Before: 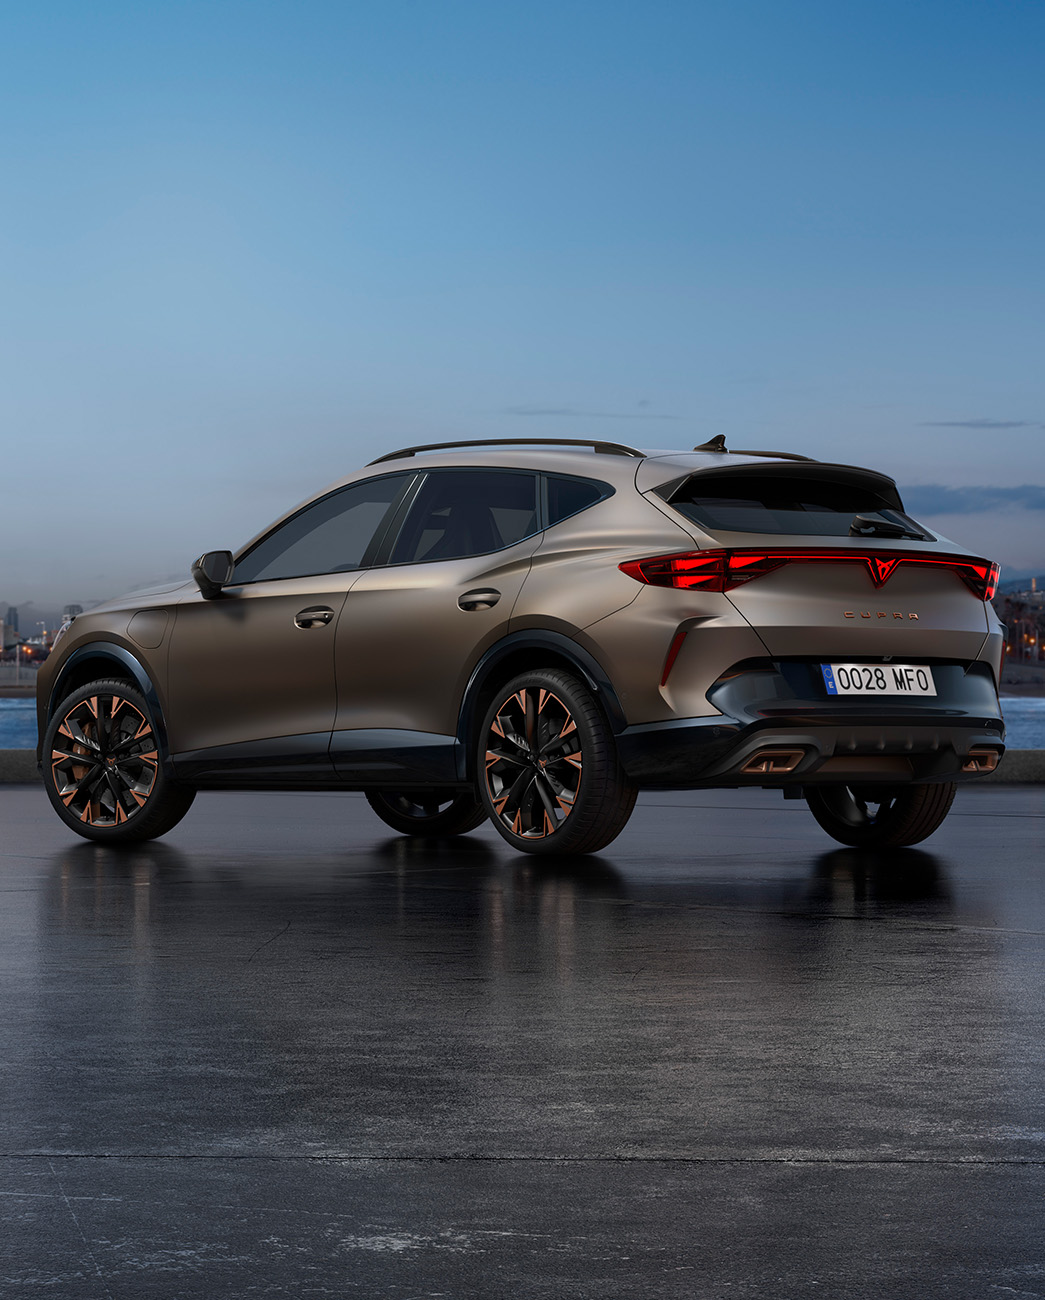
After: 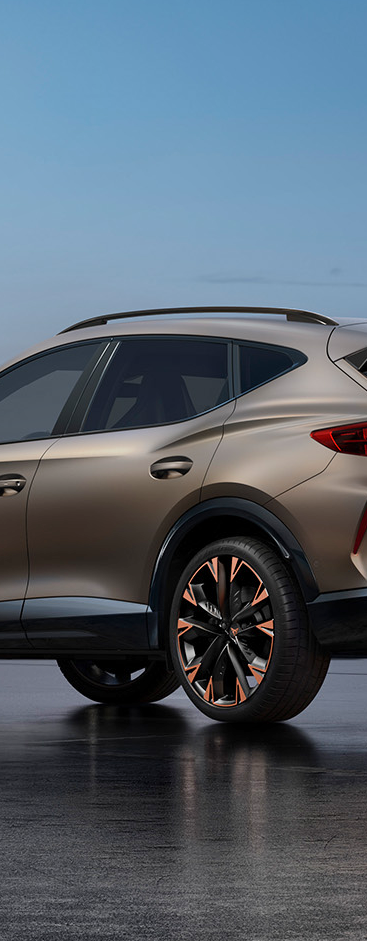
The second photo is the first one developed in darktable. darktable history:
crop and rotate: left 29.476%, top 10.214%, right 35.32%, bottom 17.333%
shadows and highlights: shadows 49, highlights -41, soften with gaussian
